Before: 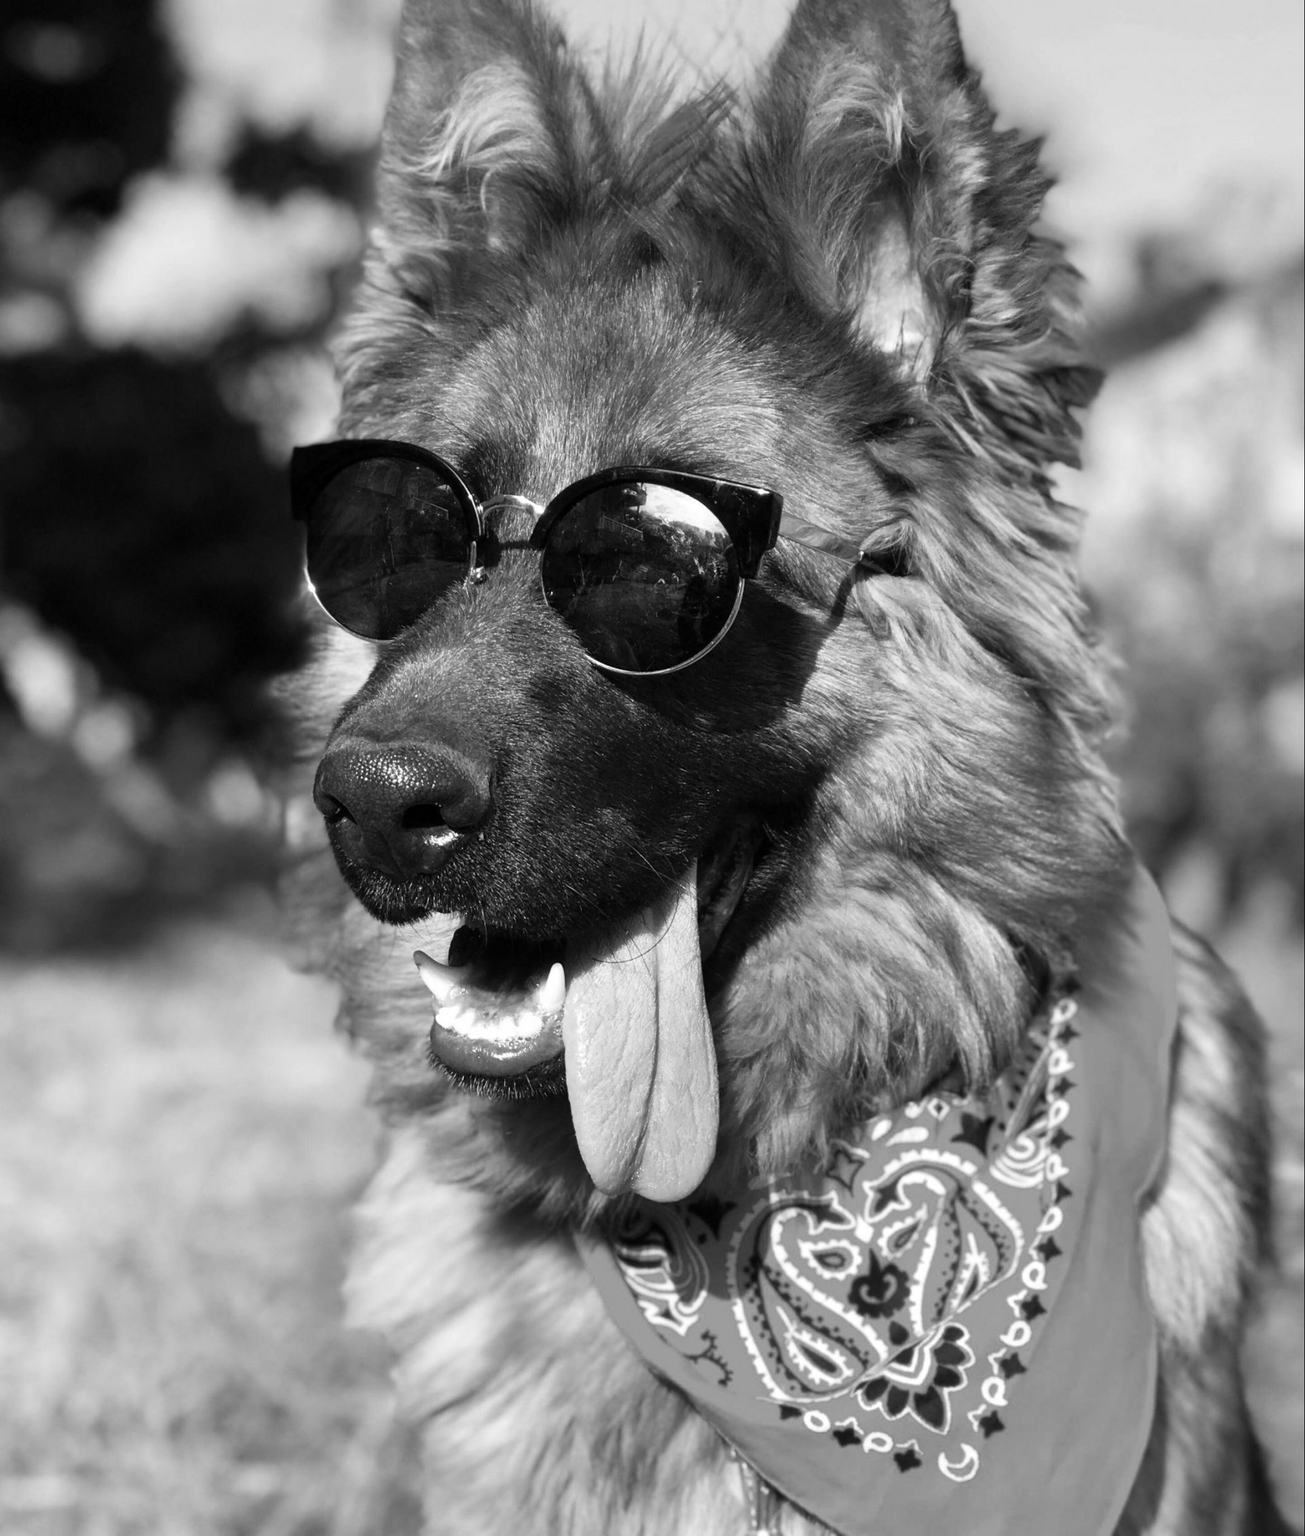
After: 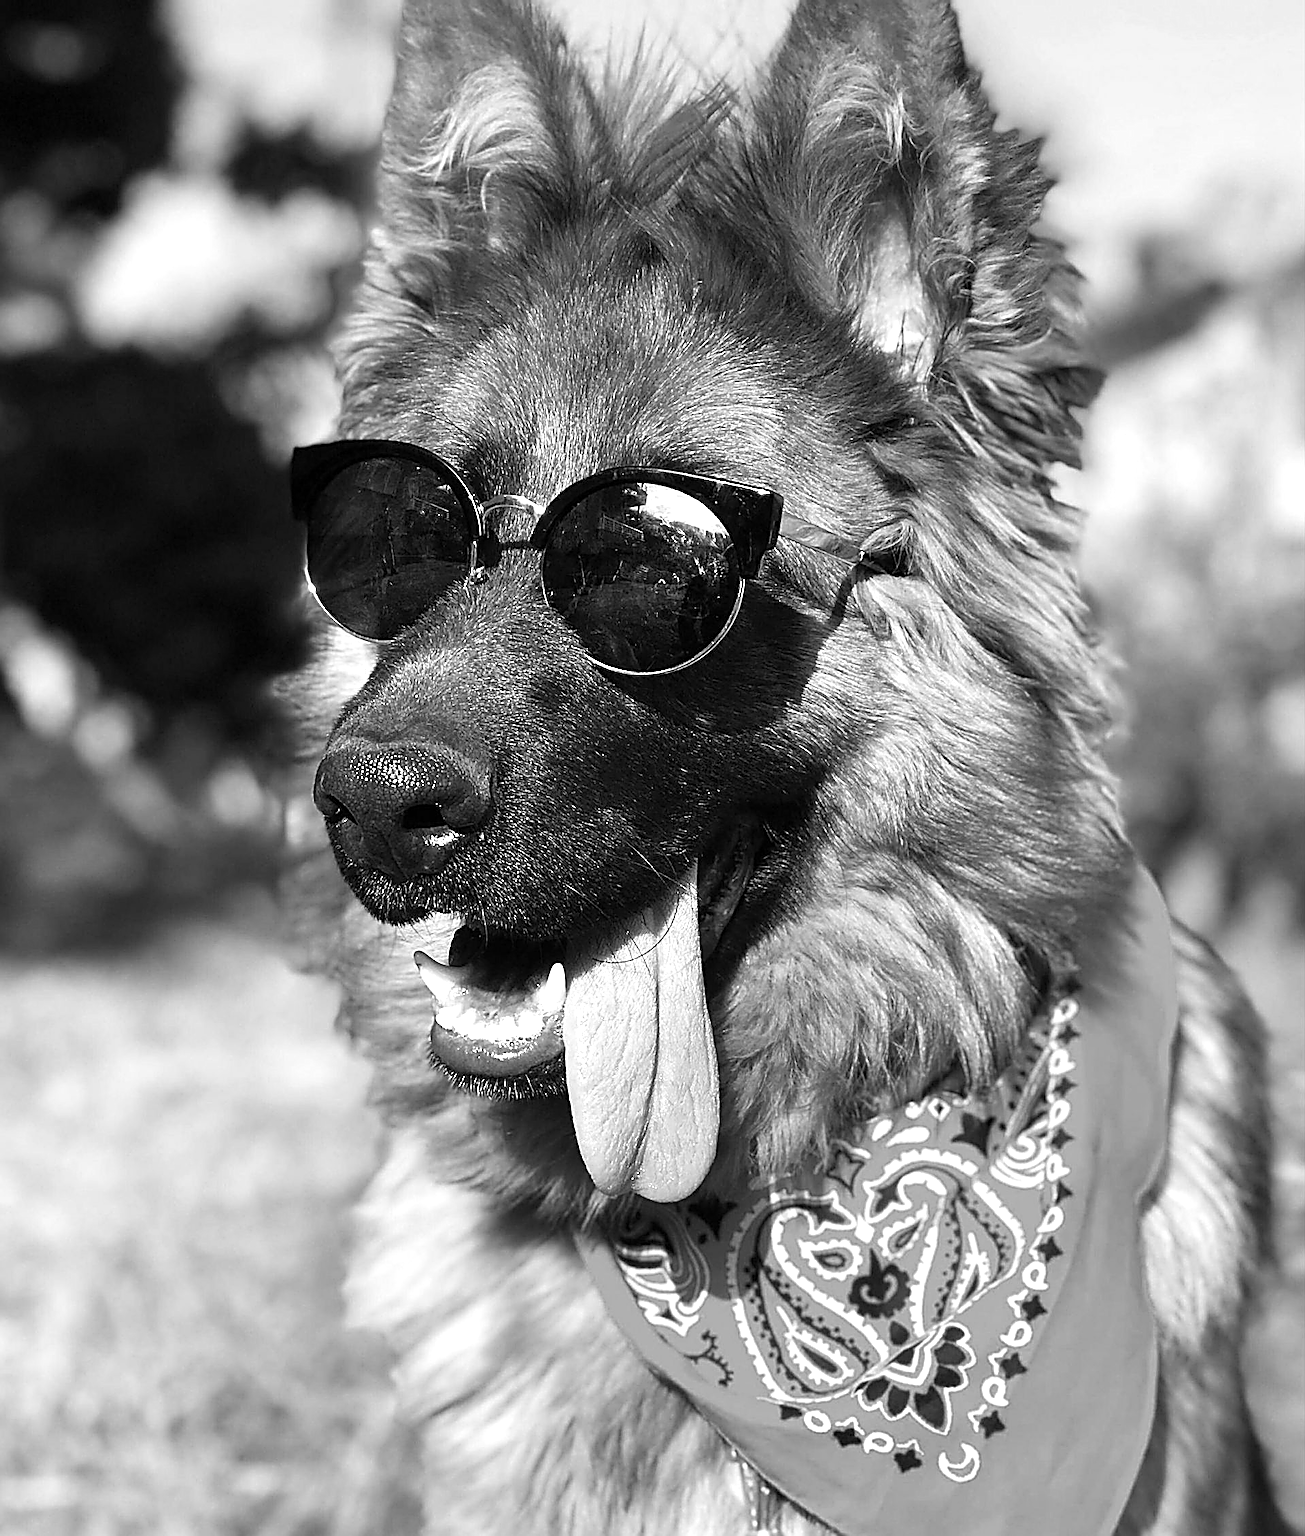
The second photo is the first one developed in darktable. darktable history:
exposure: exposure 0.367 EV, compensate highlight preservation false
sharpen: amount 2
